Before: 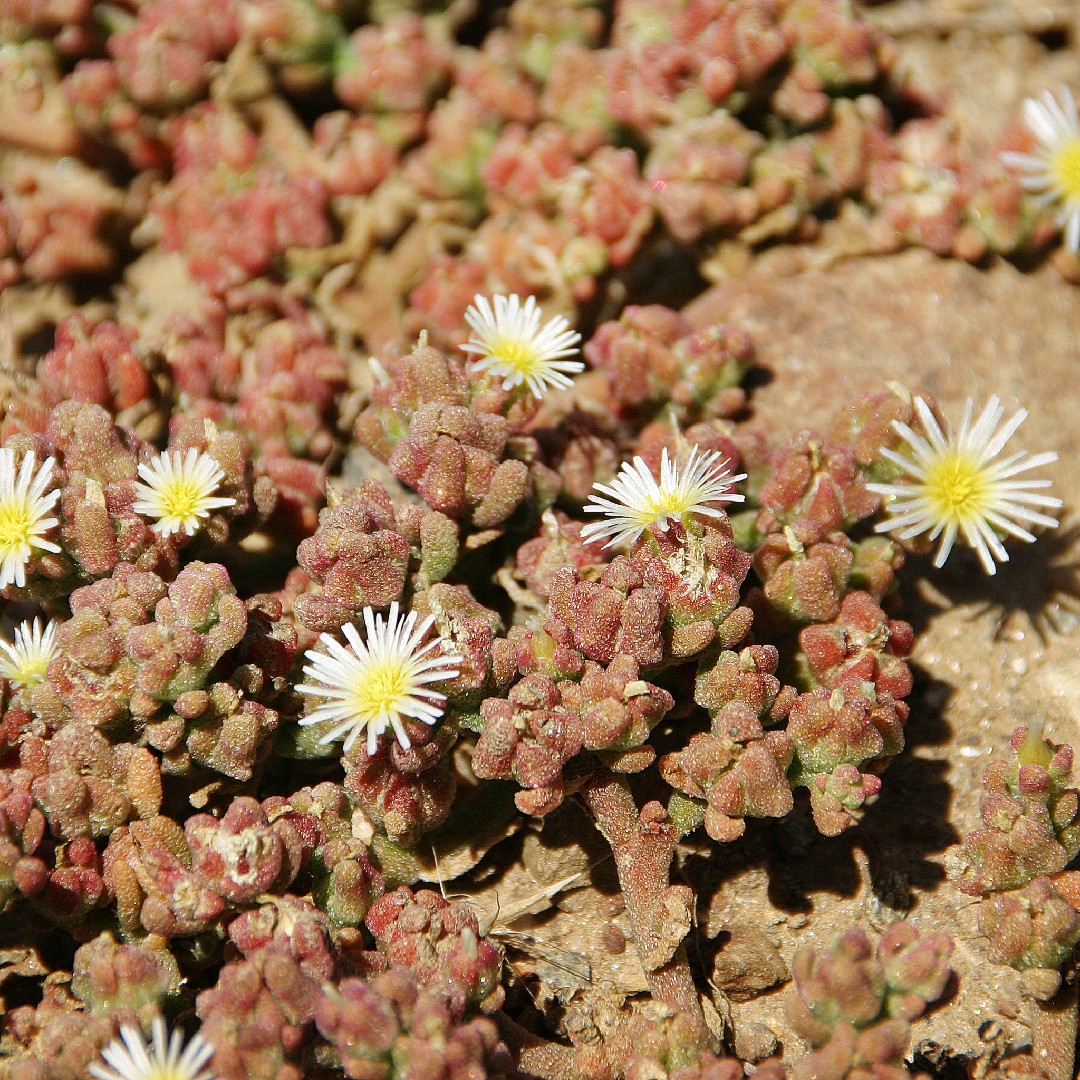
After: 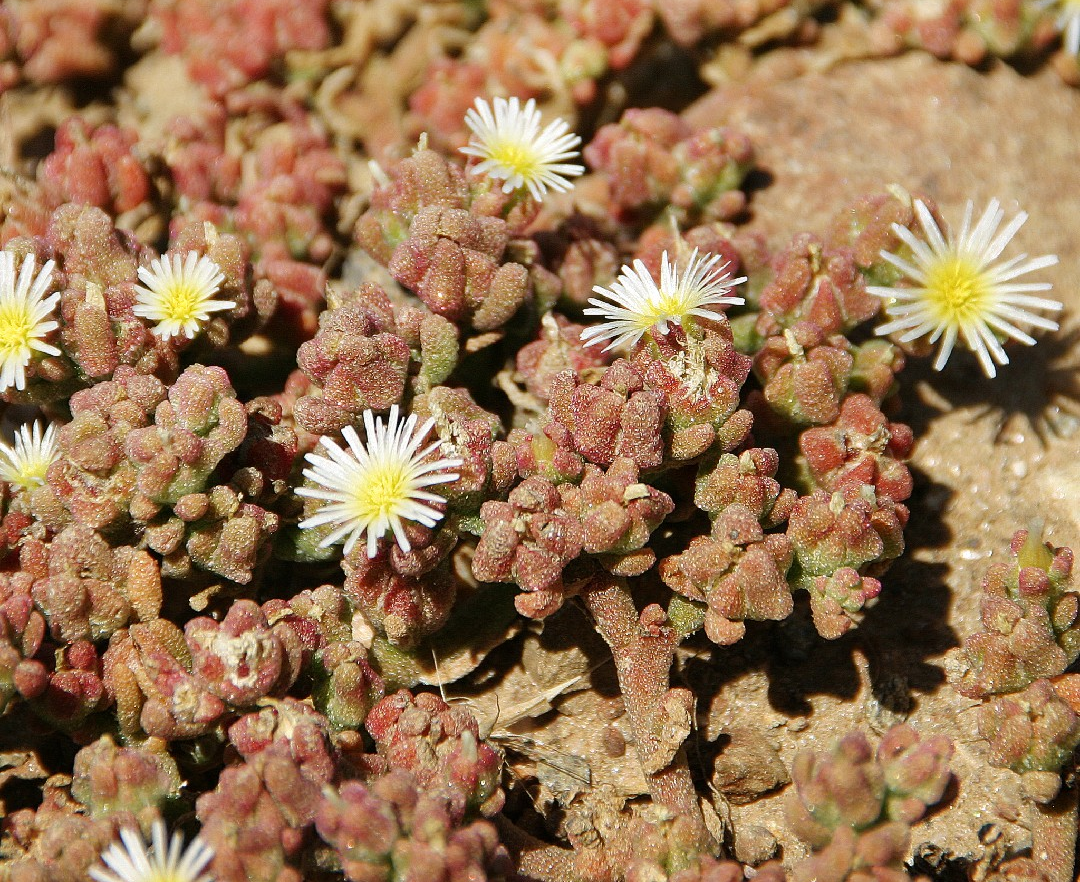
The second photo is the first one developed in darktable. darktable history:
crop and rotate: top 18.276%
